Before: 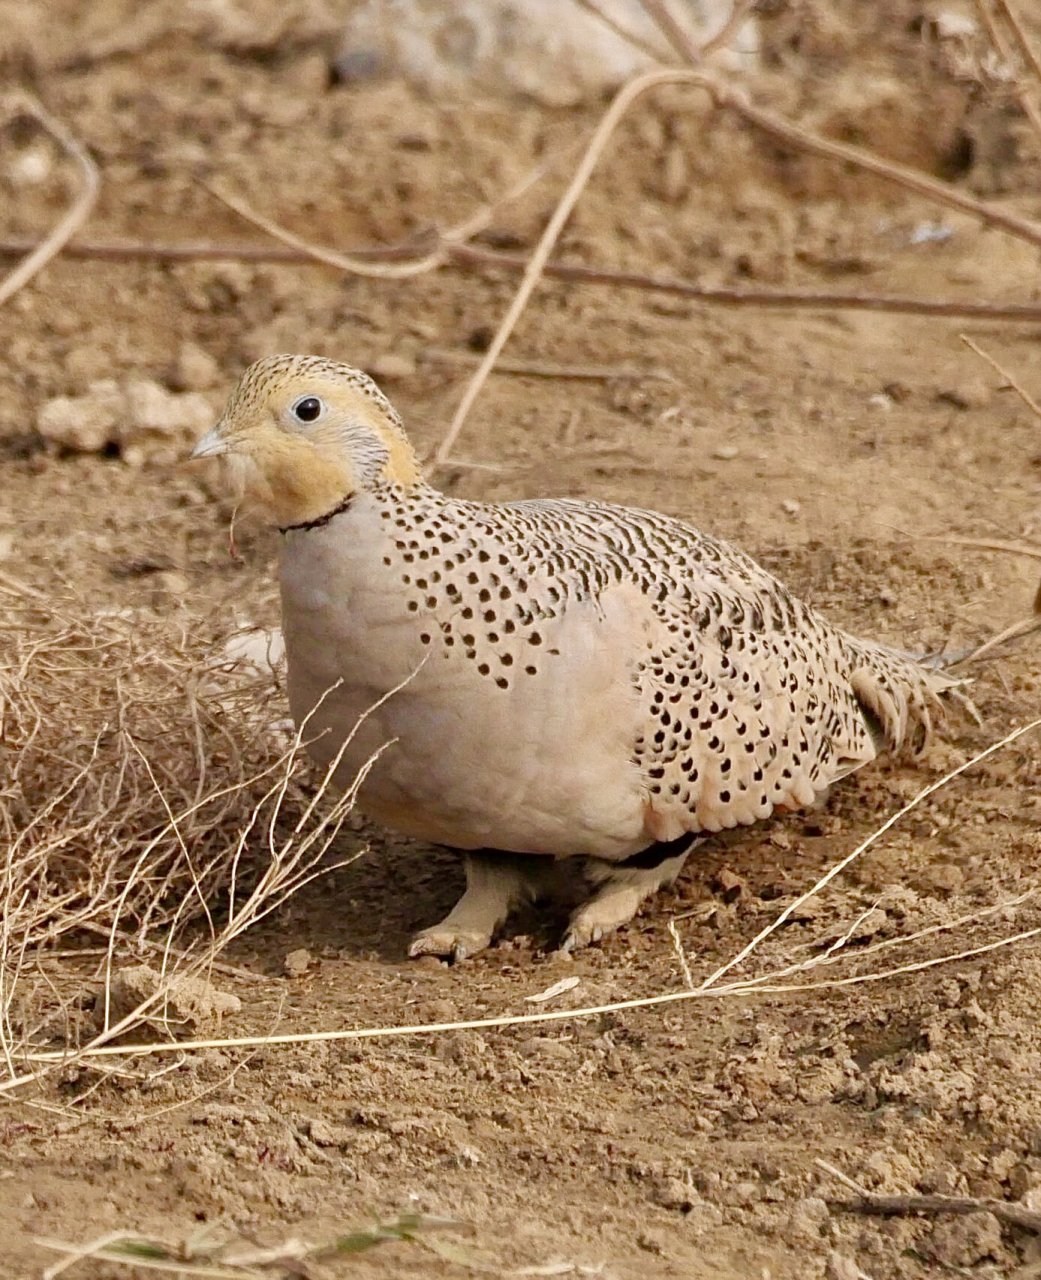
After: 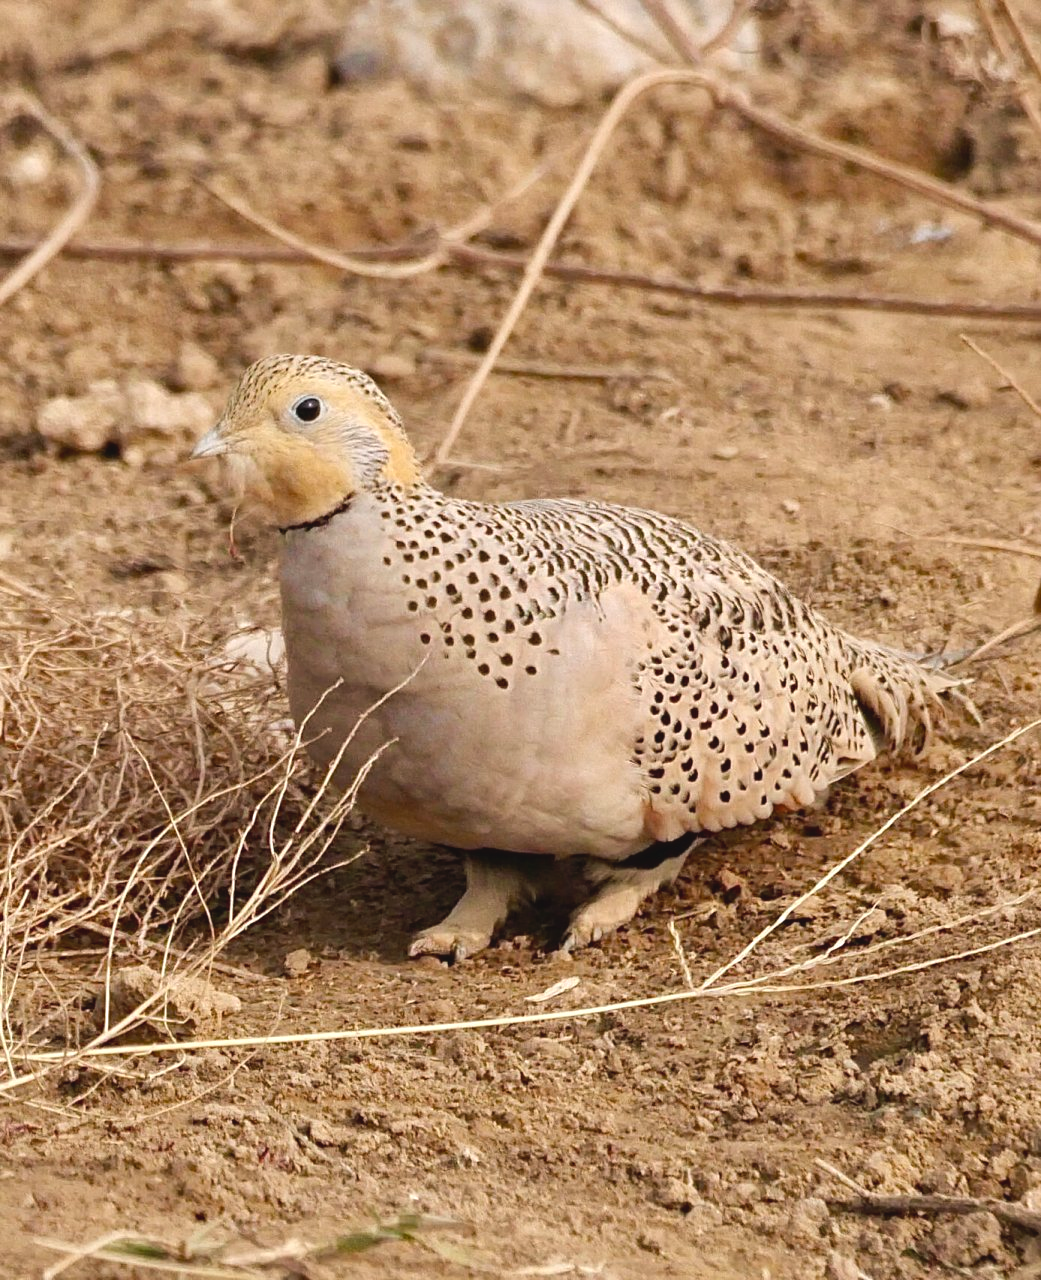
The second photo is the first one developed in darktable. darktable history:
local contrast: mode bilateral grid, contrast 10, coarseness 25, detail 112%, midtone range 0.2
tone equalizer: -8 EV -0.421 EV, -7 EV -0.406 EV, -6 EV -0.363 EV, -5 EV -0.259 EV, -3 EV 0.235 EV, -2 EV 0.304 EV, -1 EV 0.386 EV, +0 EV 0.393 EV, edges refinement/feathering 500, mask exposure compensation -1.57 EV, preserve details no
contrast brightness saturation: contrast -0.098, saturation -0.084
